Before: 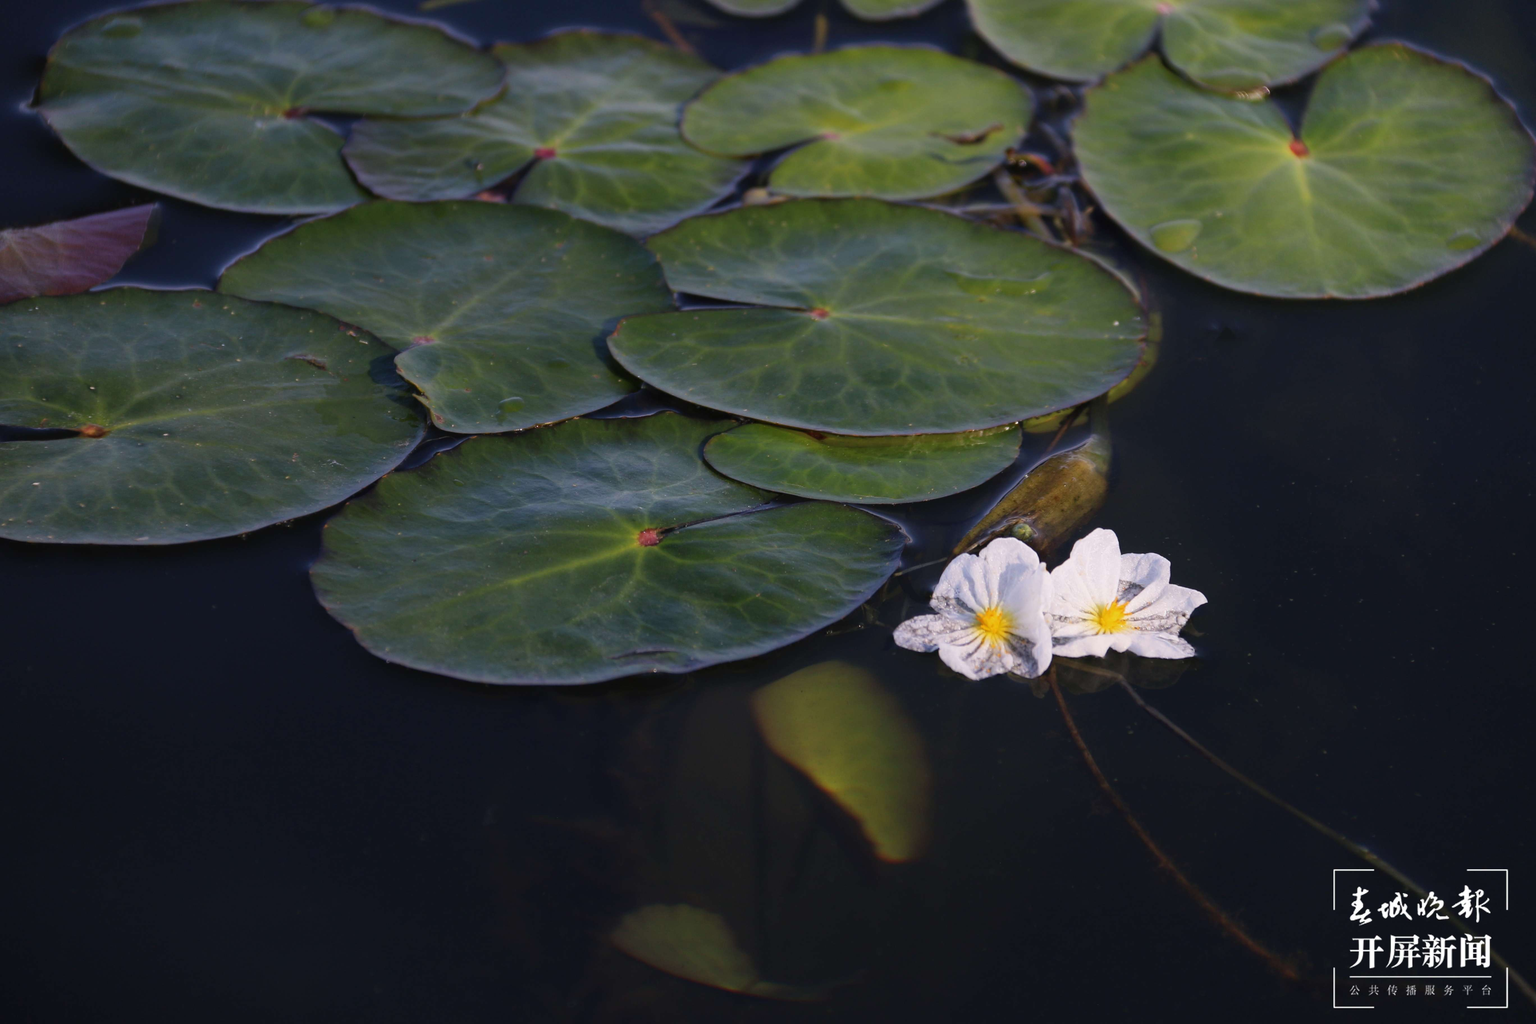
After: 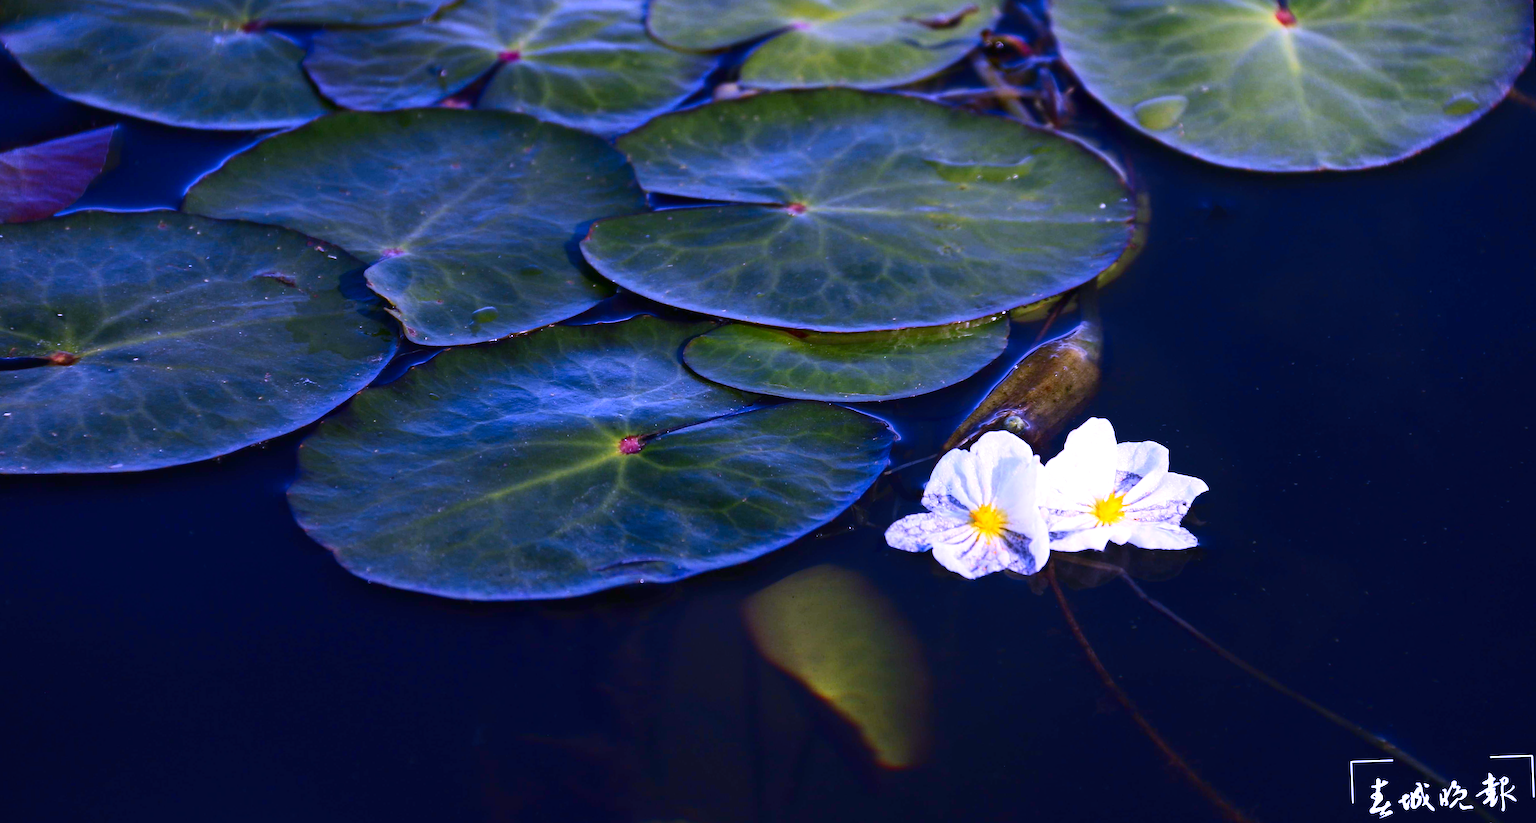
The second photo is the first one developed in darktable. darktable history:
sharpen: amount 0.2
crop and rotate: left 2.991%, top 13.302%, right 1.981%, bottom 12.636%
exposure: exposure 0.6 EV, compensate highlight preservation false
rotate and perspective: rotation -2.22°, lens shift (horizontal) -0.022, automatic cropping off
color balance: on, module defaults
white balance: red 0.98, blue 1.61
tone equalizer: on, module defaults
contrast brightness saturation: contrast 0.21, brightness -0.11, saturation 0.21
